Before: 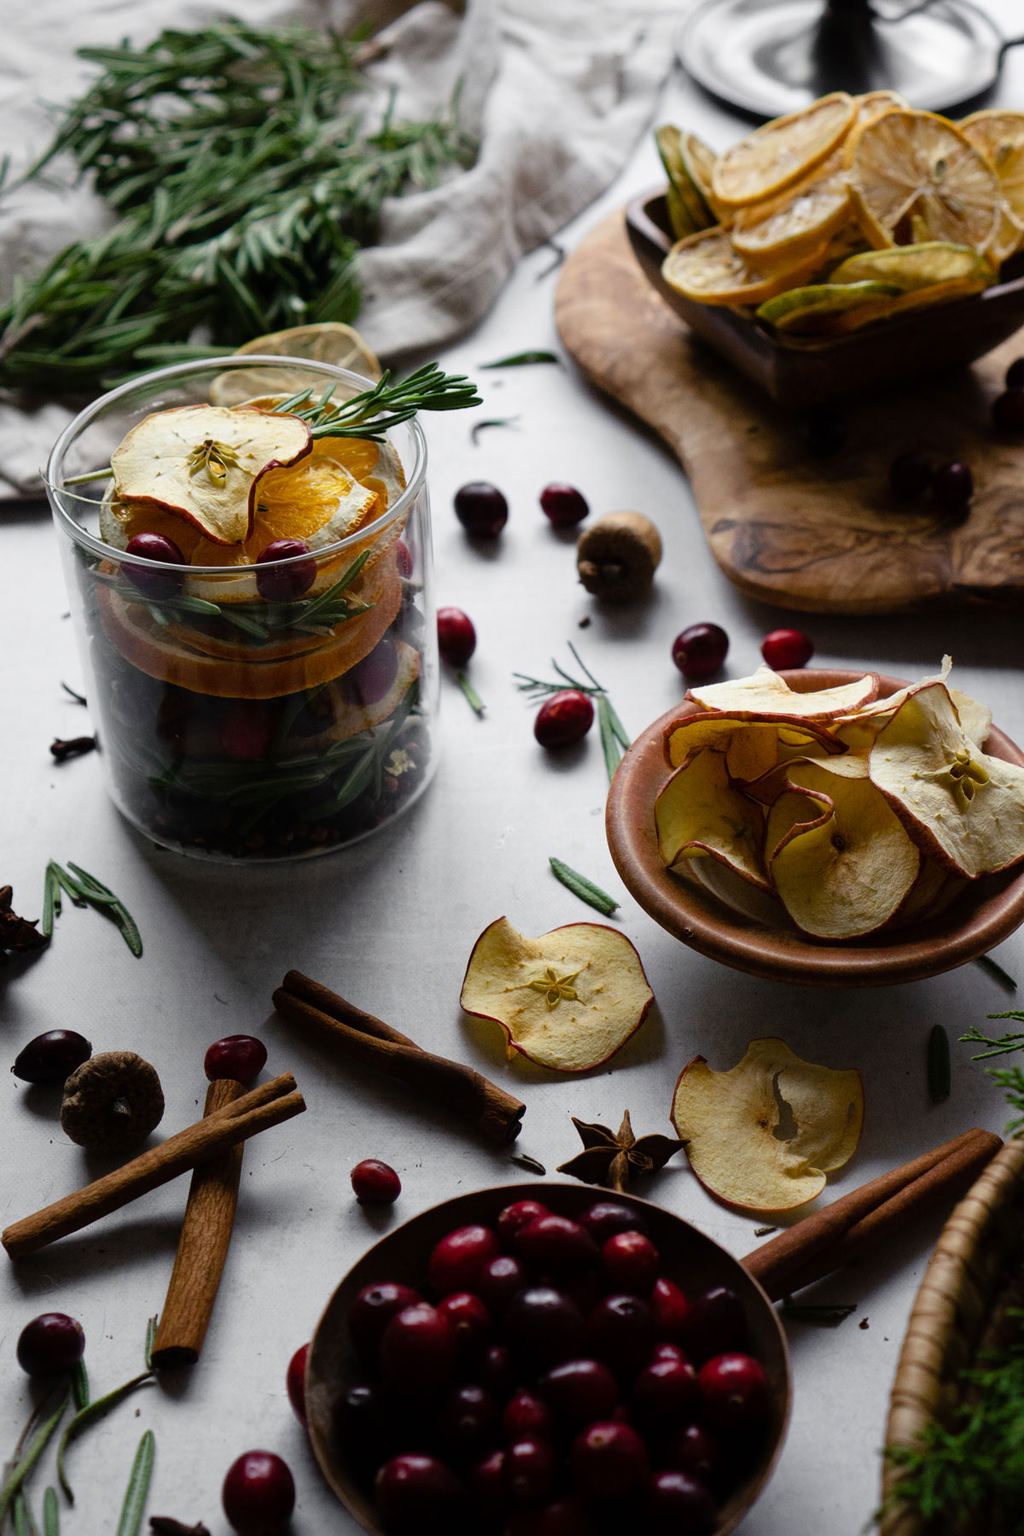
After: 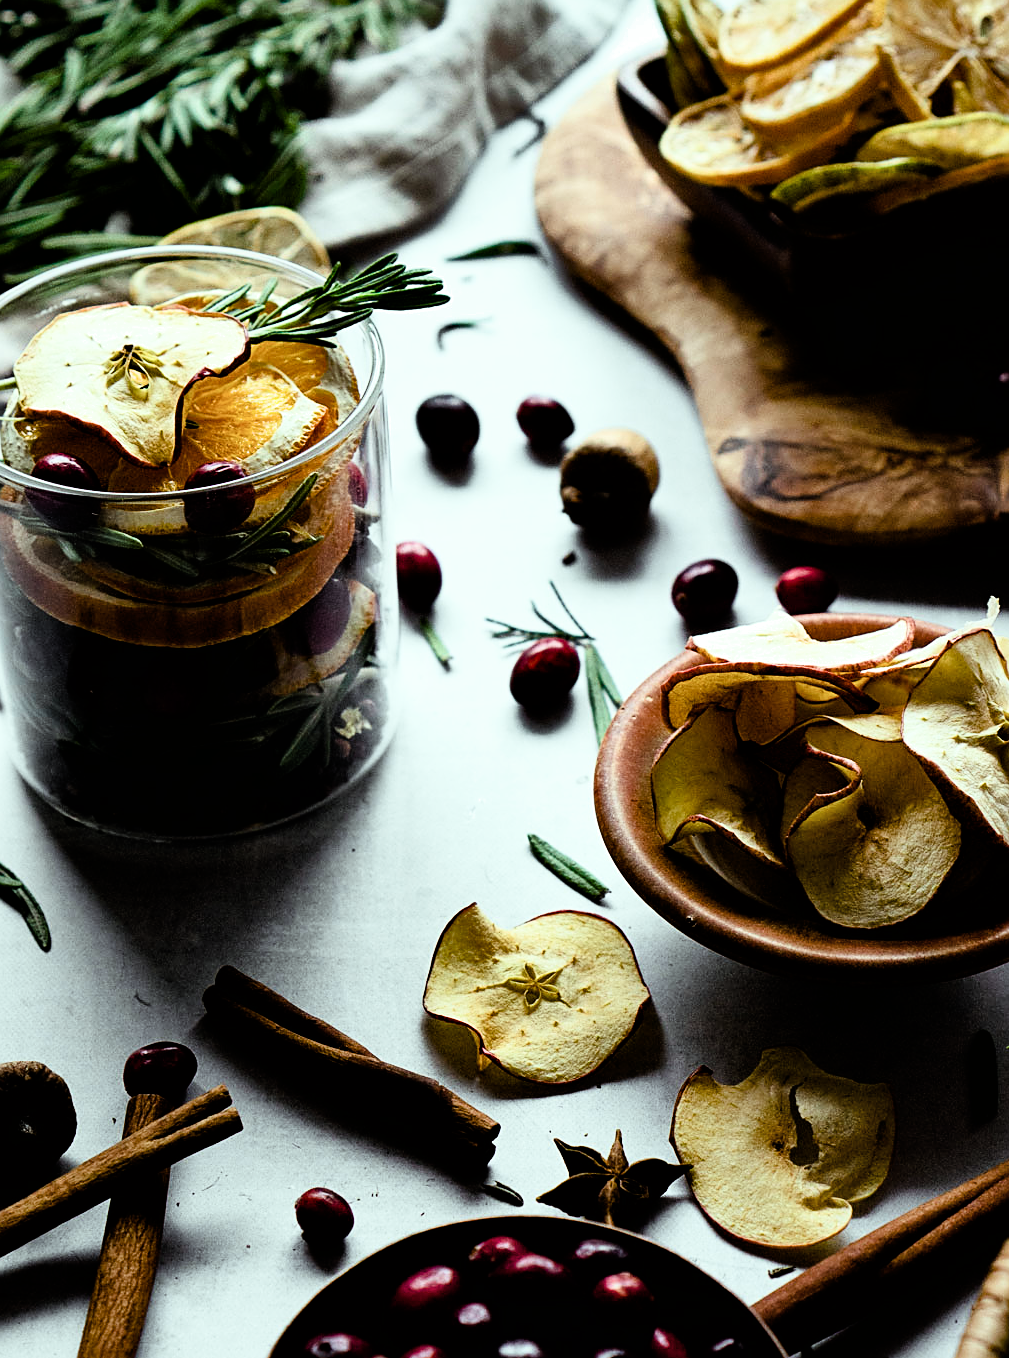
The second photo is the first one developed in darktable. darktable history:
filmic rgb: black relative exposure -5.3 EV, white relative exposure 2.85 EV, dynamic range scaling -38.08%, hardness 4.01, contrast 1.604, highlights saturation mix -0.881%
exposure: exposure 0.297 EV, compensate exposure bias true, compensate highlight preservation false
color balance rgb: highlights gain › luminance 19.74%, highlights gain › chroma 2.756%, highlights gain › hue 171.7°, perceptual saturation grading › global saturation 20%, perceptual saturation grading › highlights -25.588%, perceptual saturation grading › shadows 25.75%
shadows and highlights: shadows 24.66, highlights -78.25, soften with gaussian
sharpen: on, module defaults
crop and rotate: left 9.713%, top 9.528%, right 6.14%, bottom 14.985%
